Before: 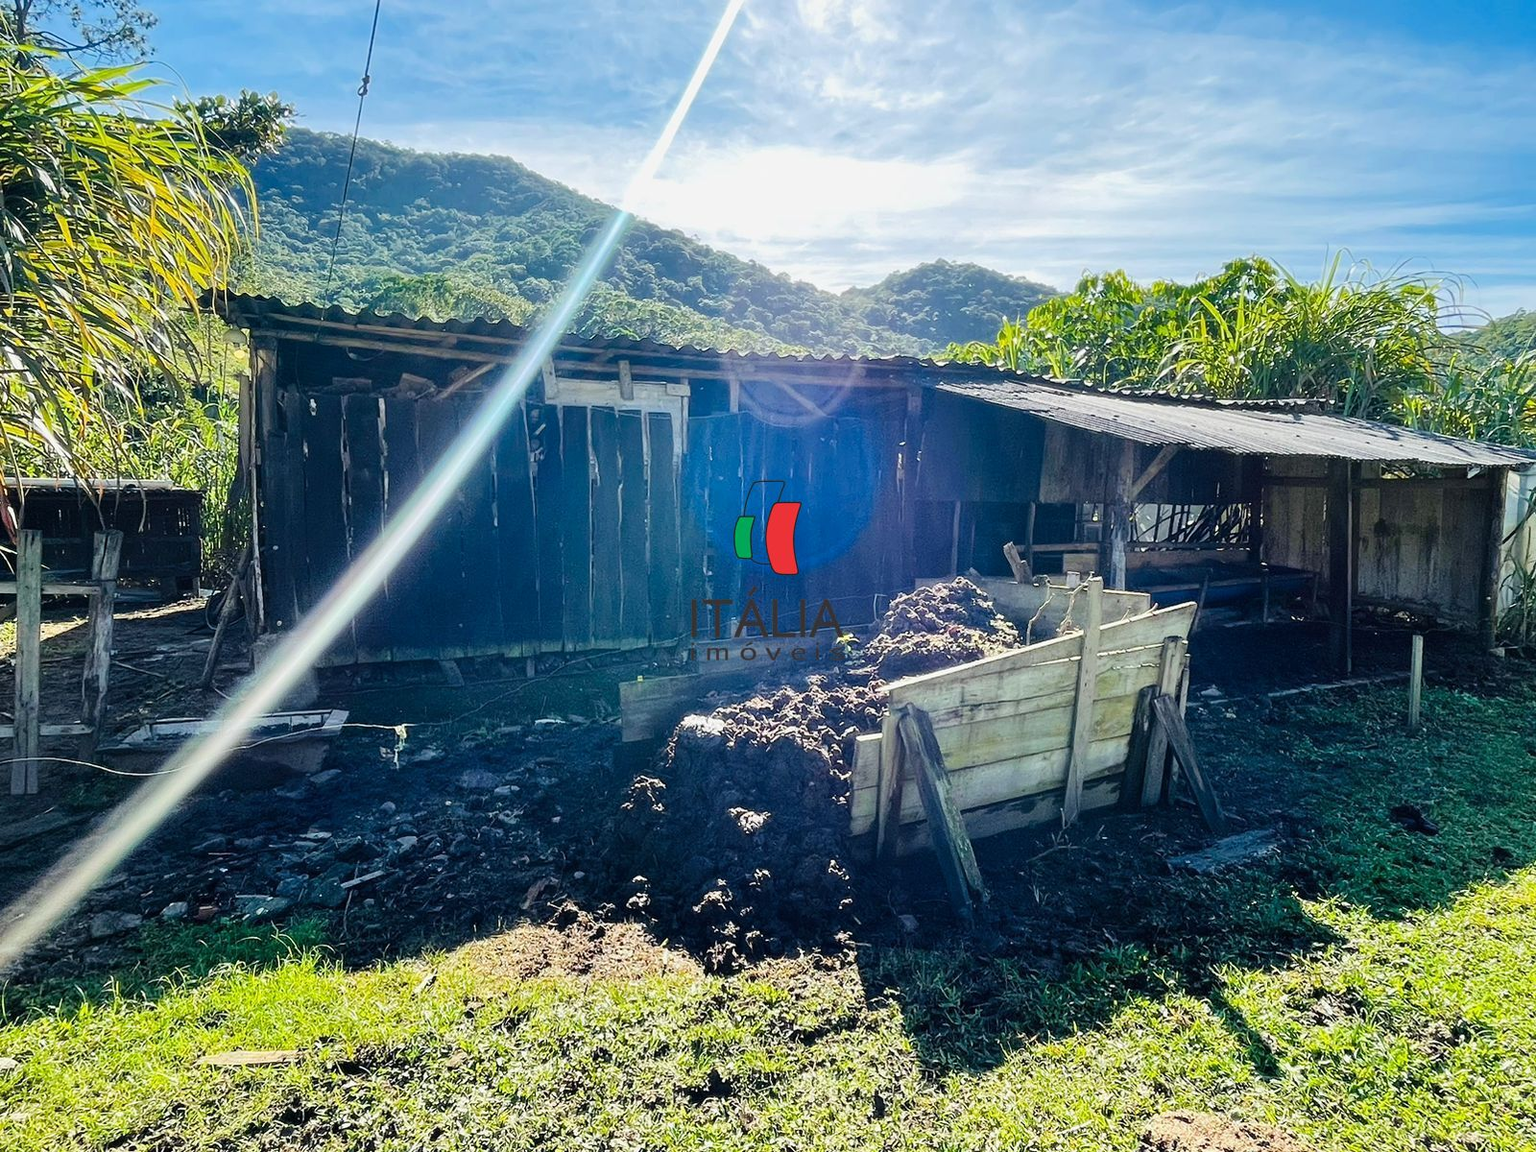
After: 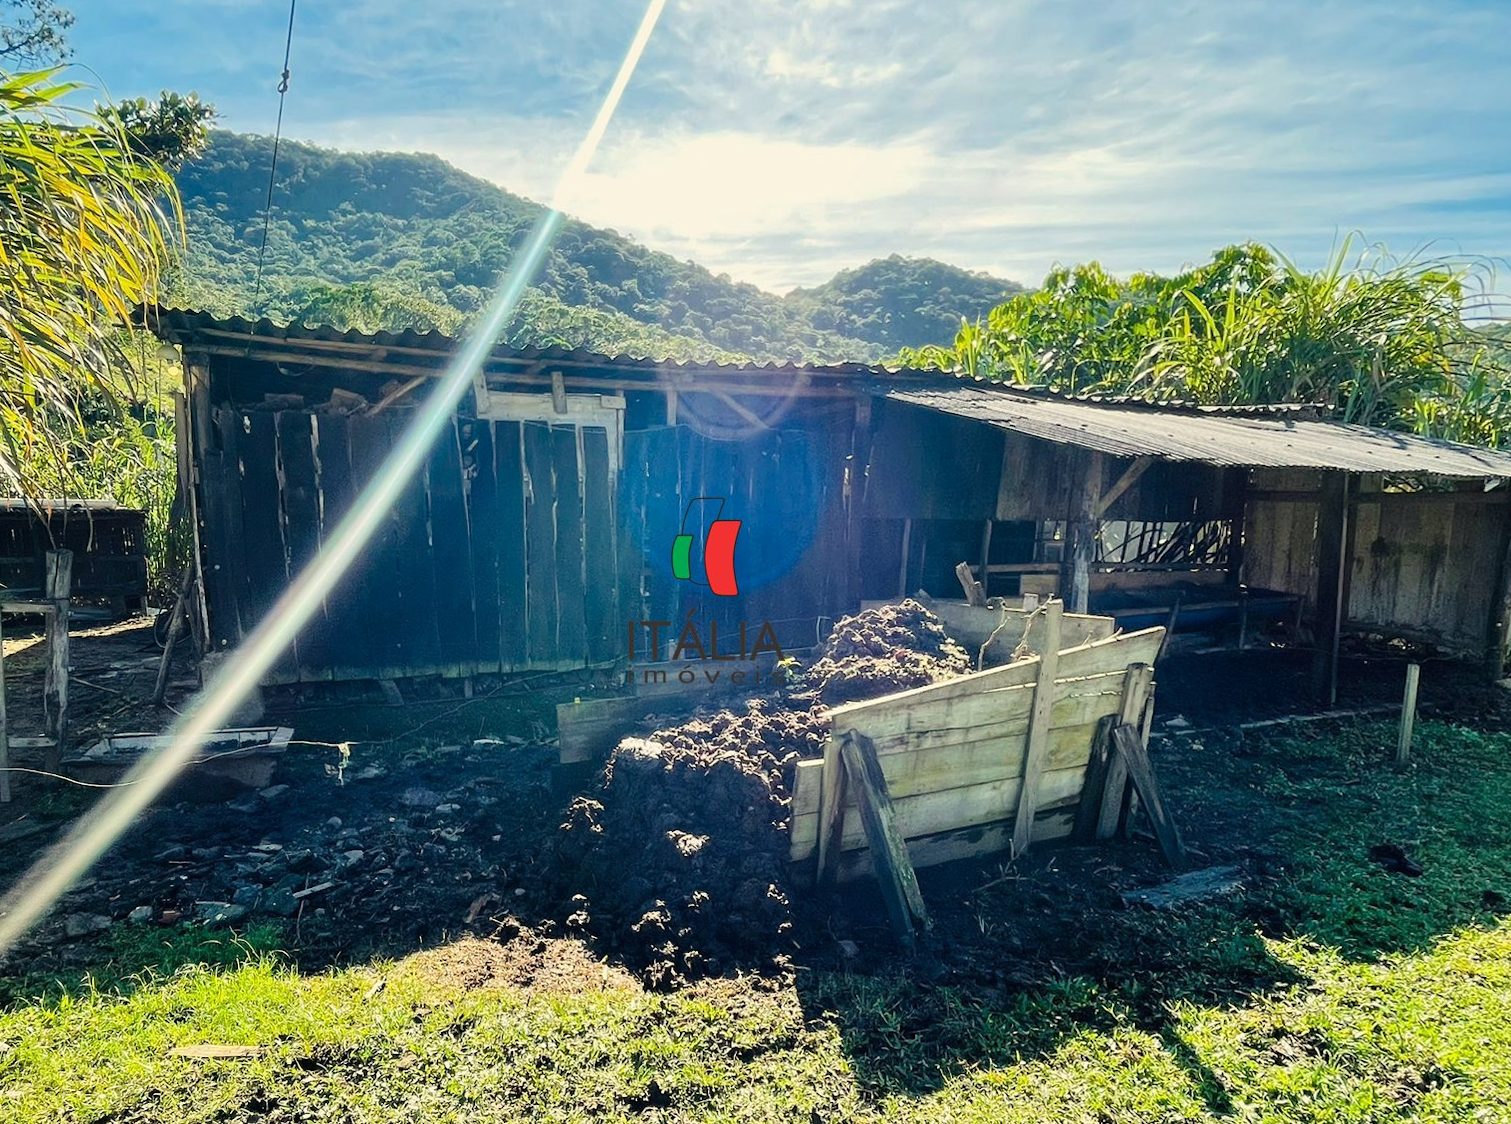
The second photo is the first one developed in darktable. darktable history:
tone equalizer: on, module defaults
rotate and perspective: rotation 0.062°, lens shift (vertical) 0.115, lens shift (horizontal) -0.133, crop left 0.047, crop right 0.94, crop top 0.061, crop bottom 0.94
white balance: red 1.029, blue 0.92
